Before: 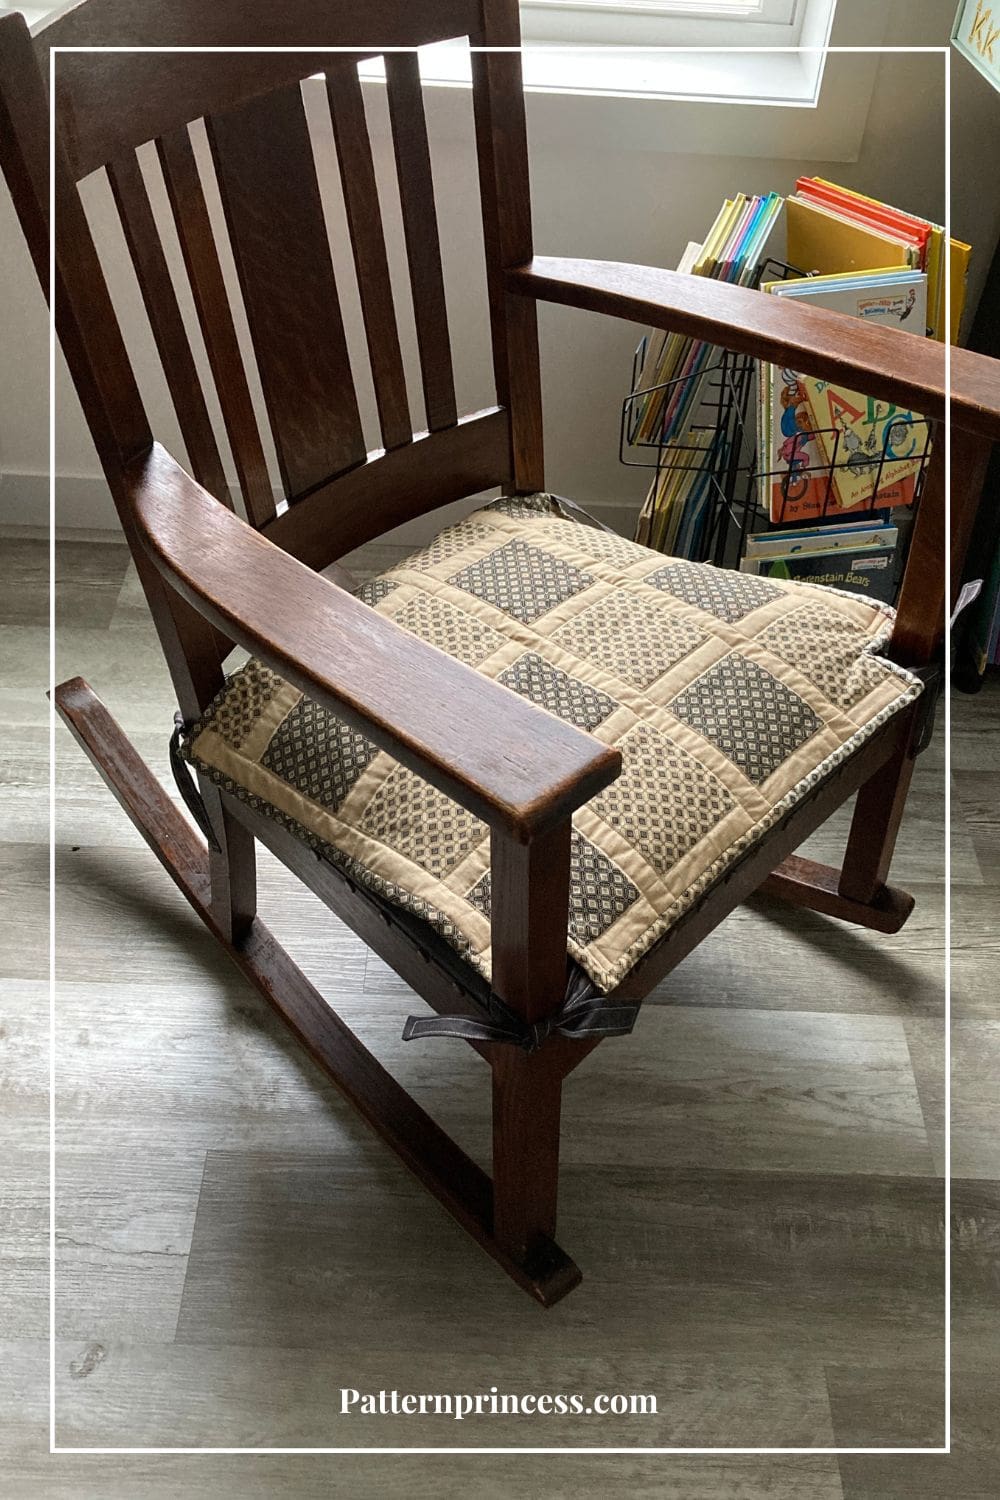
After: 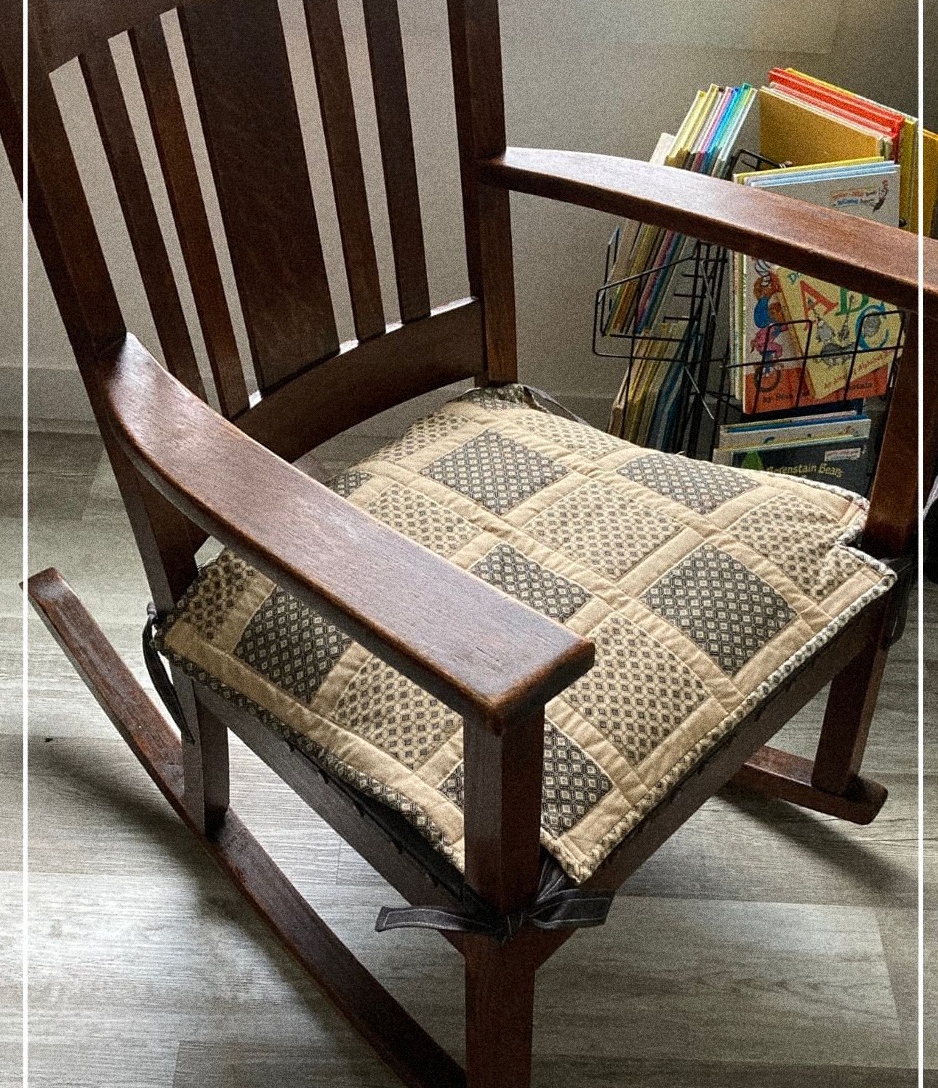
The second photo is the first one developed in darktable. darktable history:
crop: left 2.737%, top 7.287%, right 3.421%, bottom 20.179%
grain: coarseness 14.49 ISO, strength 48.04%, mid-tones bias 35%
